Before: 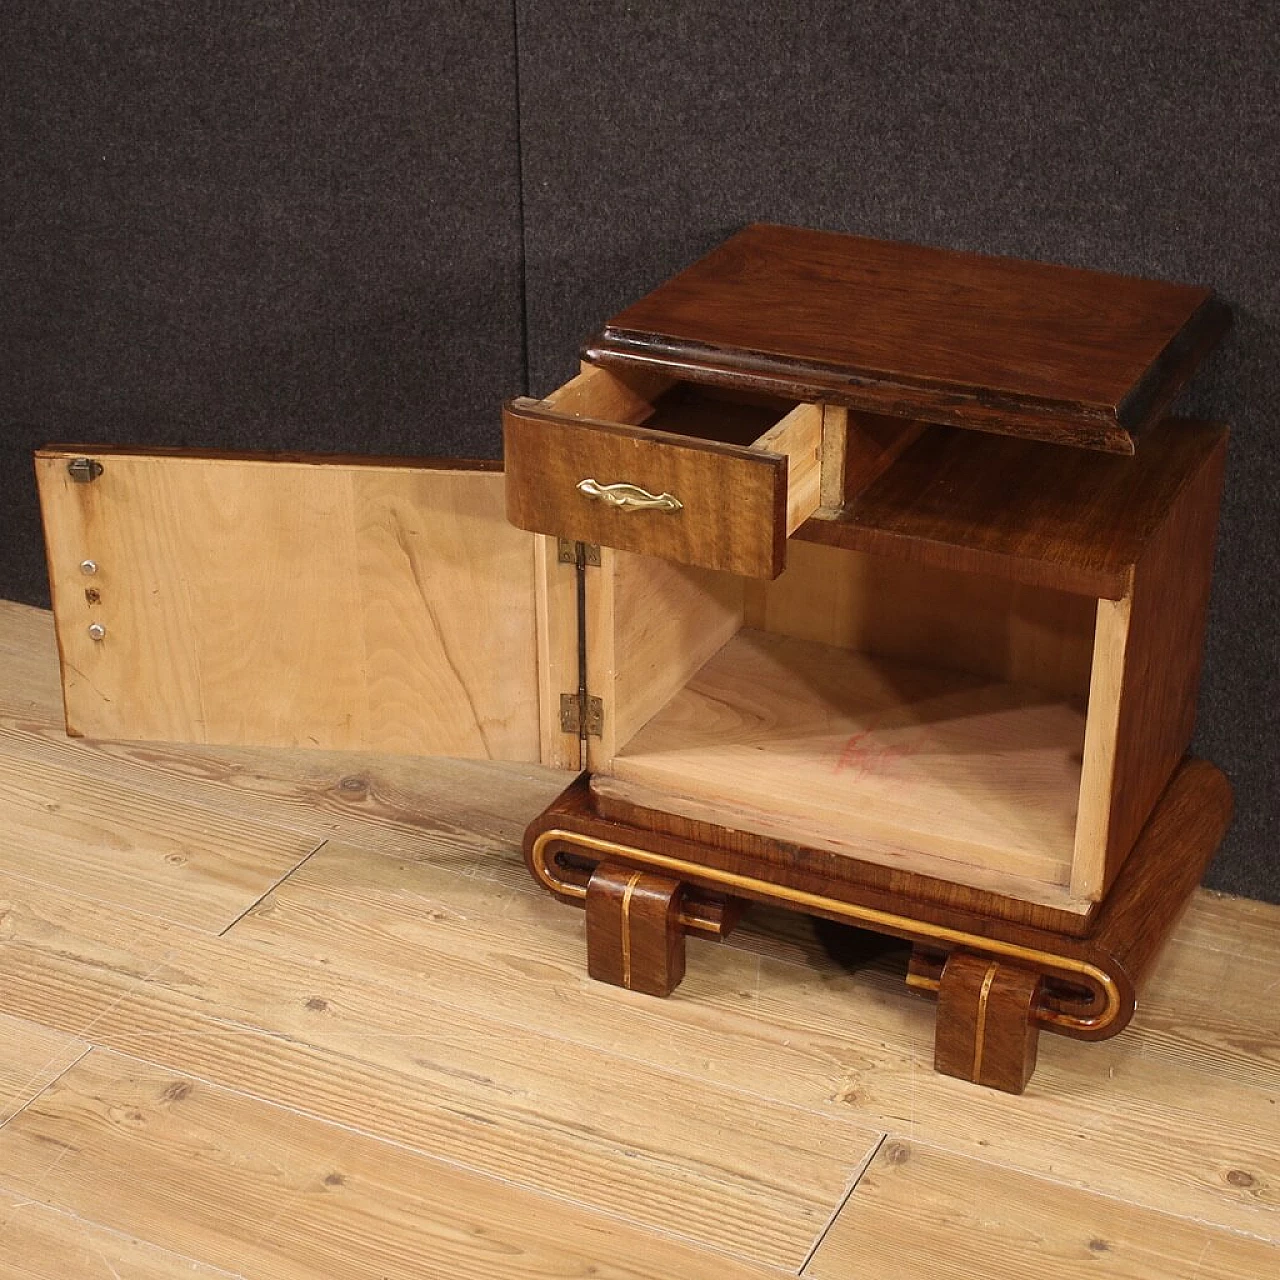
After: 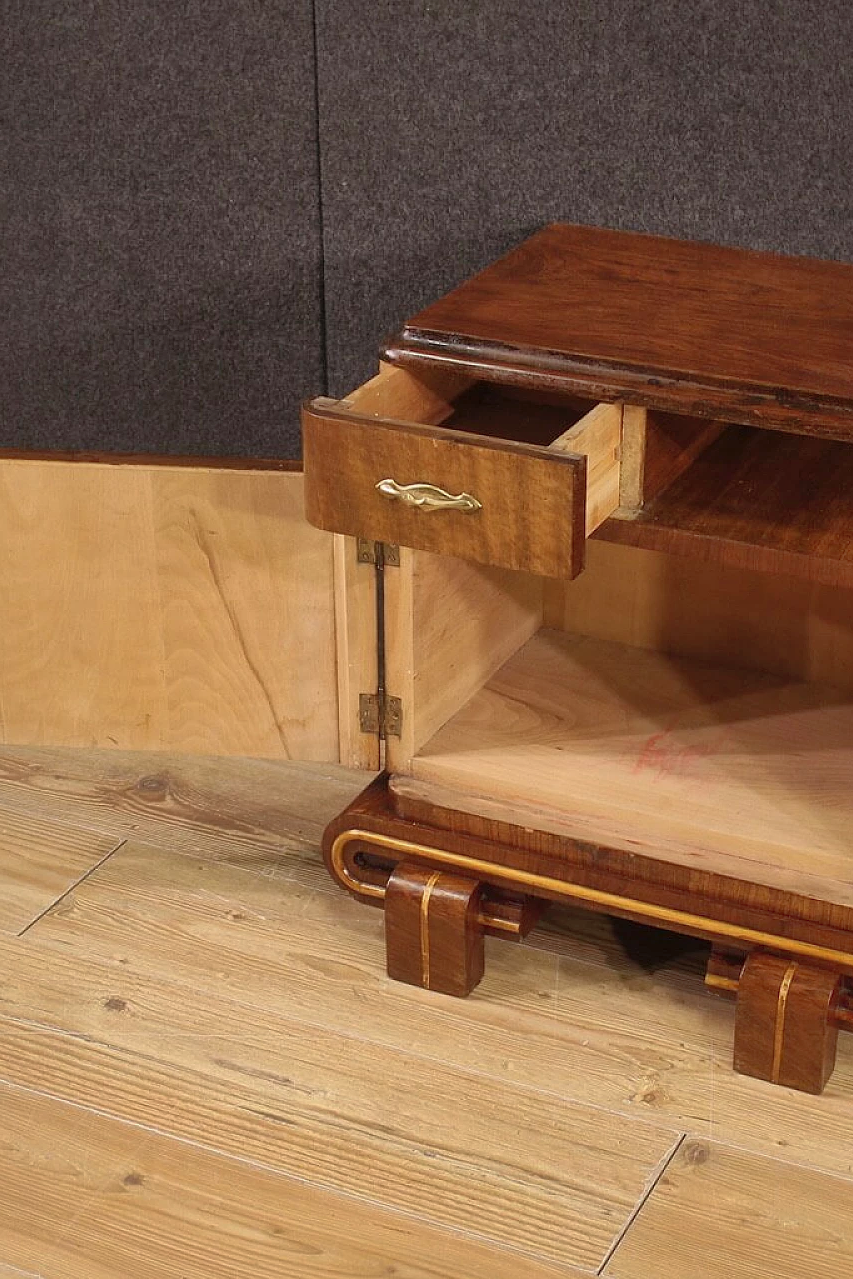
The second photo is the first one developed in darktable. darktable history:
crop and rotate: left 15.754%, right 17.579%
shadows and highlights: on, module defaults
